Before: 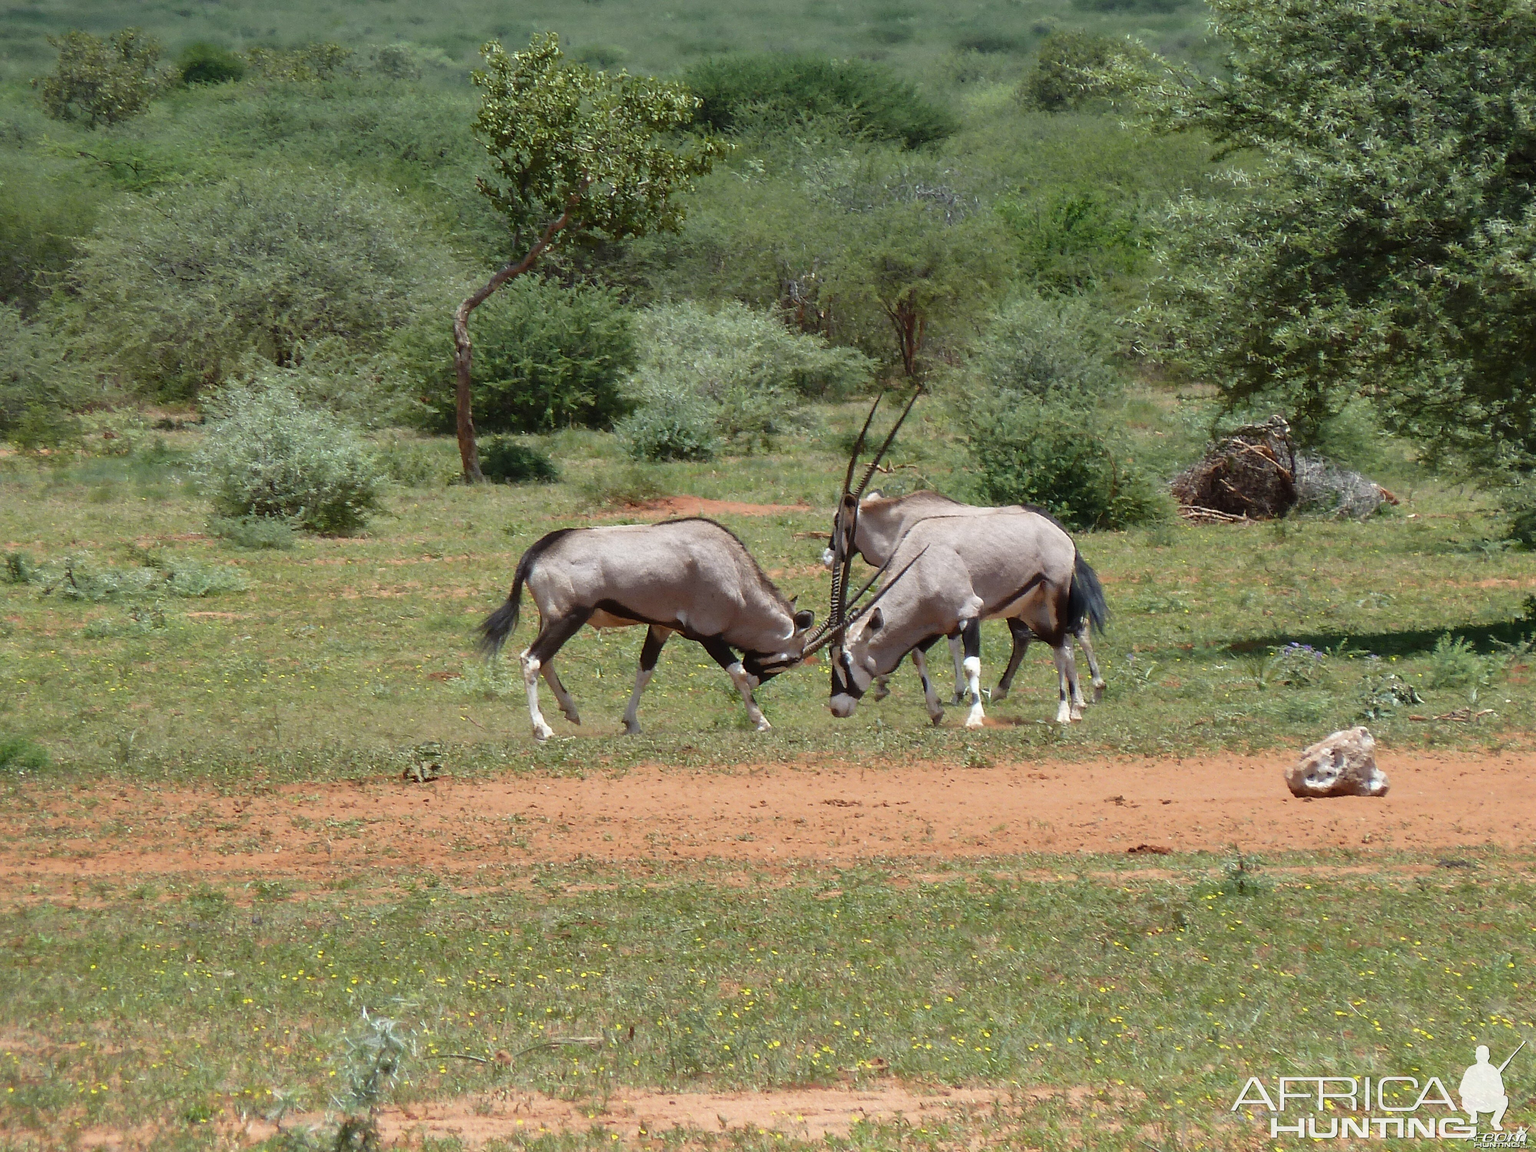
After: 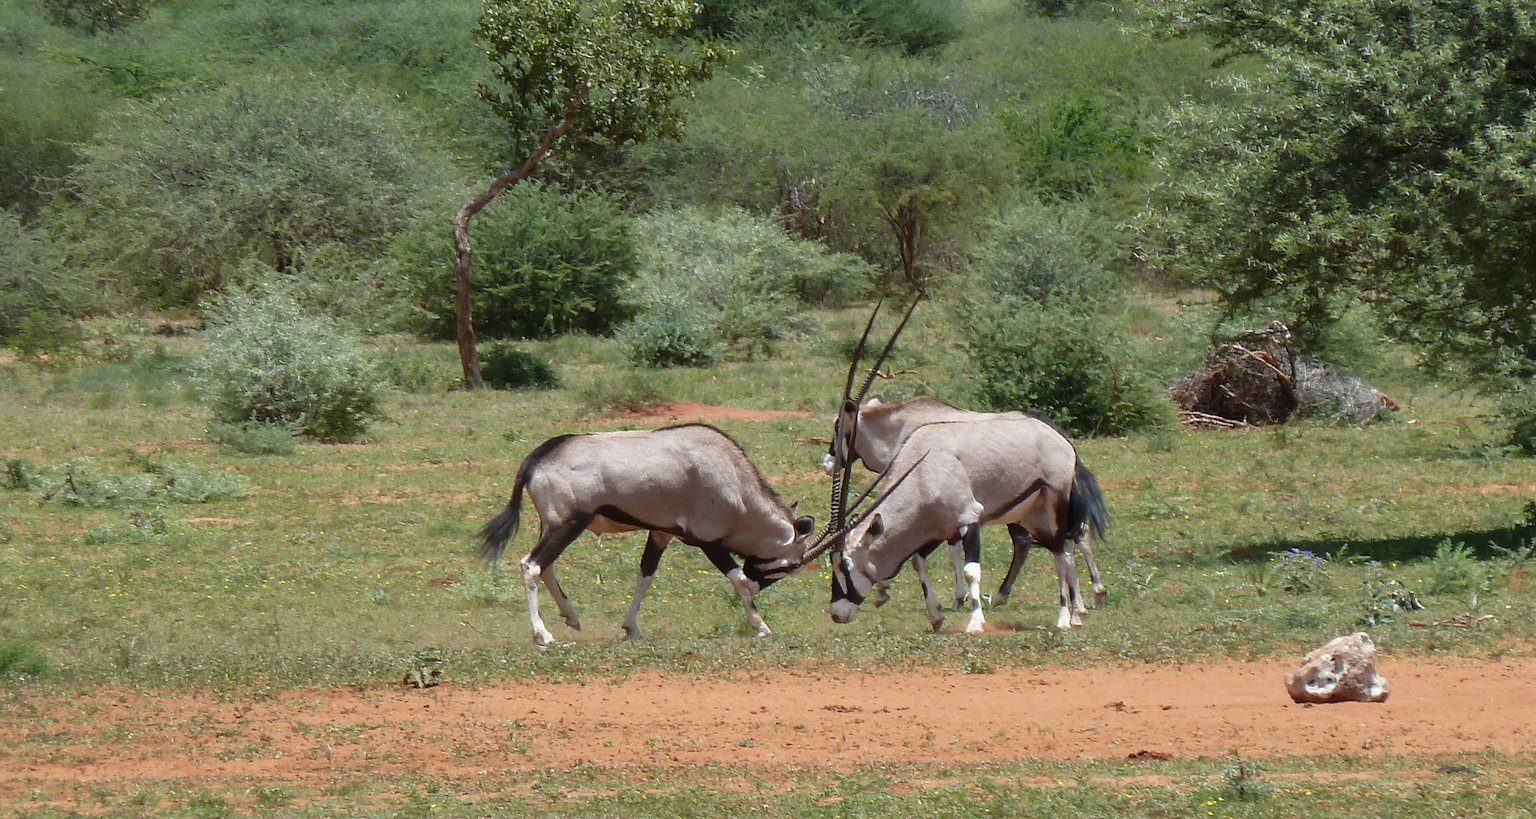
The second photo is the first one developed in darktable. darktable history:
crop and rotate: top 8.231%, bottom 20.621%
